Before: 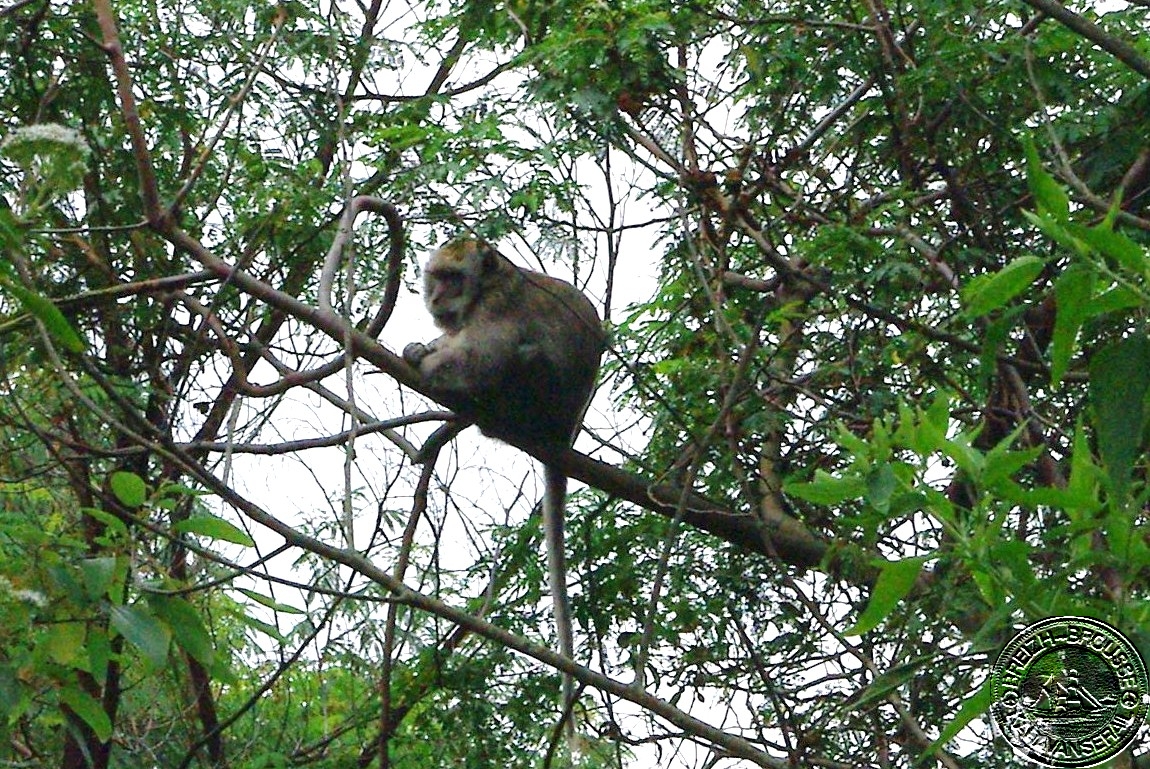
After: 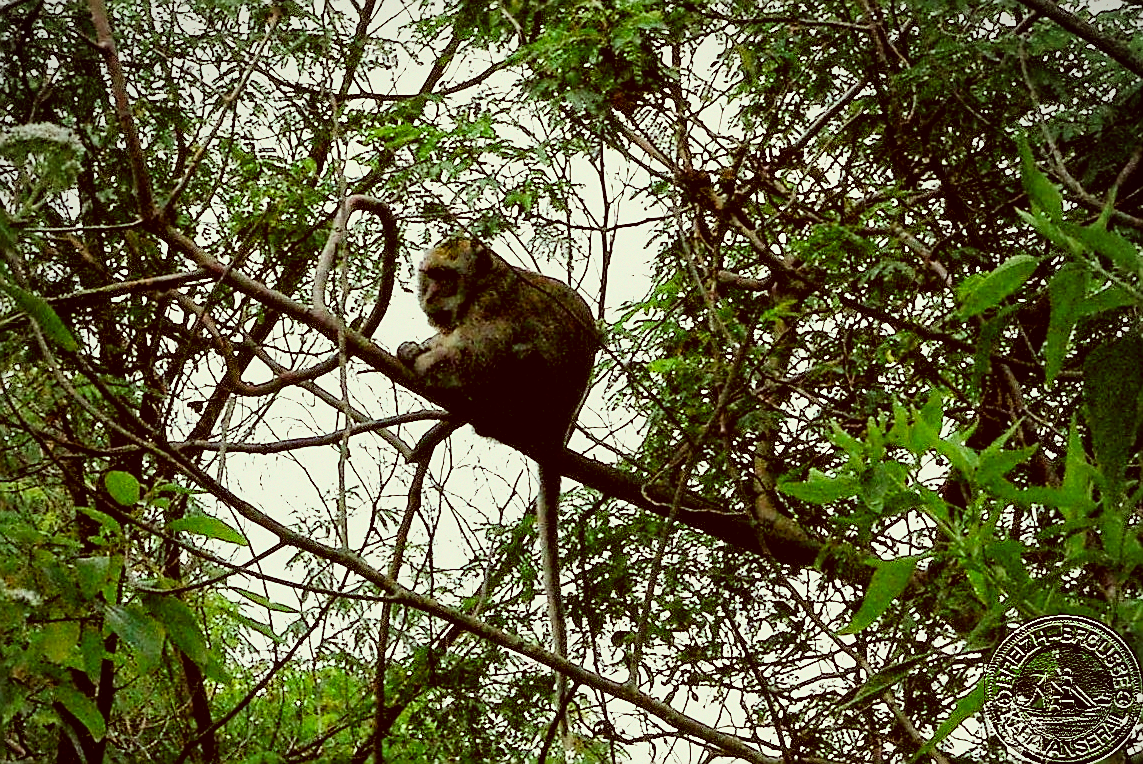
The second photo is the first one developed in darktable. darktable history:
vignetting: fall-off radius 81.03%, center (-0.024, 0.397), unbound false
crop and rotate: left 0.587%, top 0.209%, bottom 0.321%
sharpen: radius 1.379, amount 1.236, threshold 0.752
filmic rgb: middle gray luminance 9.92%, black relative exposure -8.62 EV, white relative exposure 3.32 EV, target black luminance 0%, hardness 5.2, latitude 44.65%, contrast 1.312, highlights saturation mix 5.05%, shadows ↔ highlights balance 24.76%, iterations of high-quality reconstruction 0, enable highlight reconstruction true
haze removal: strength 0.529, distance 0.921, compatibility mode true, adaptive false
color correction: highlights a* -5.54, highlights b* 9.8, shadows a* 9.36, shadows b* 24.15
